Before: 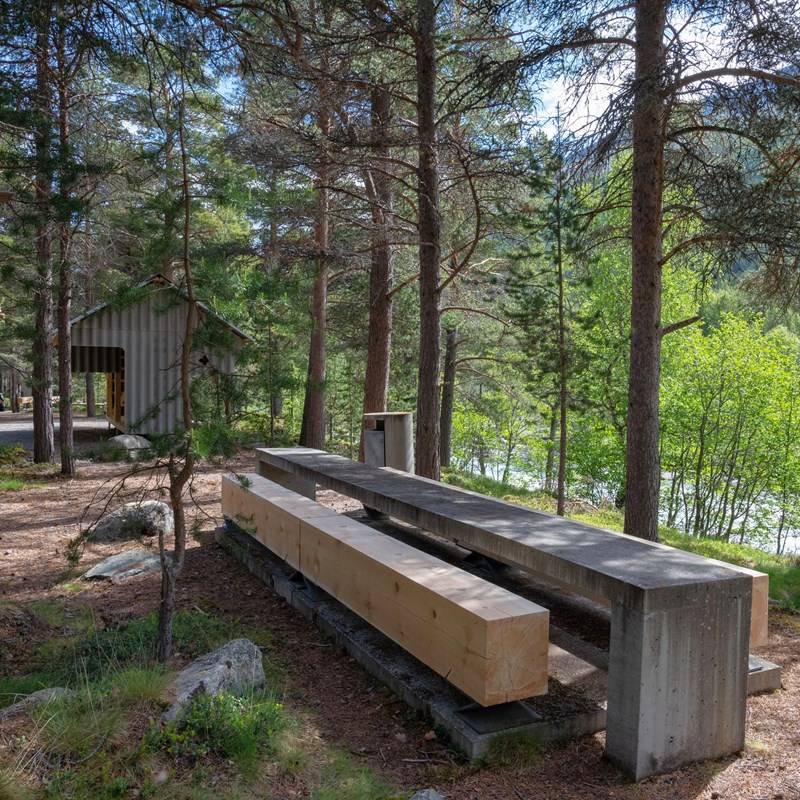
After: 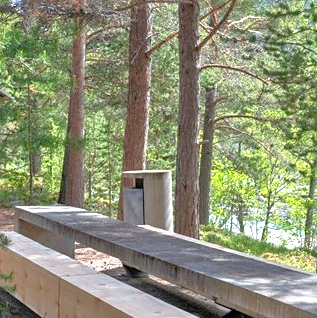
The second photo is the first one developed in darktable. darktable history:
exposure: exposure 0.796 EV, compensate highlight preservation false
tone equalizer: -7 EV 0.151 EV, -6 EV 0.568 EV, -5 EV 1.19 EV, -4 EV 1.34 EV, -3 EV 1.17 EV, -2 EV 0.6 EV, -1 EV 0.158 EV
crop: left 30.158%, top 30.274%, right 30.169%, bottom 29.911%
sharpen: amount 0.216
